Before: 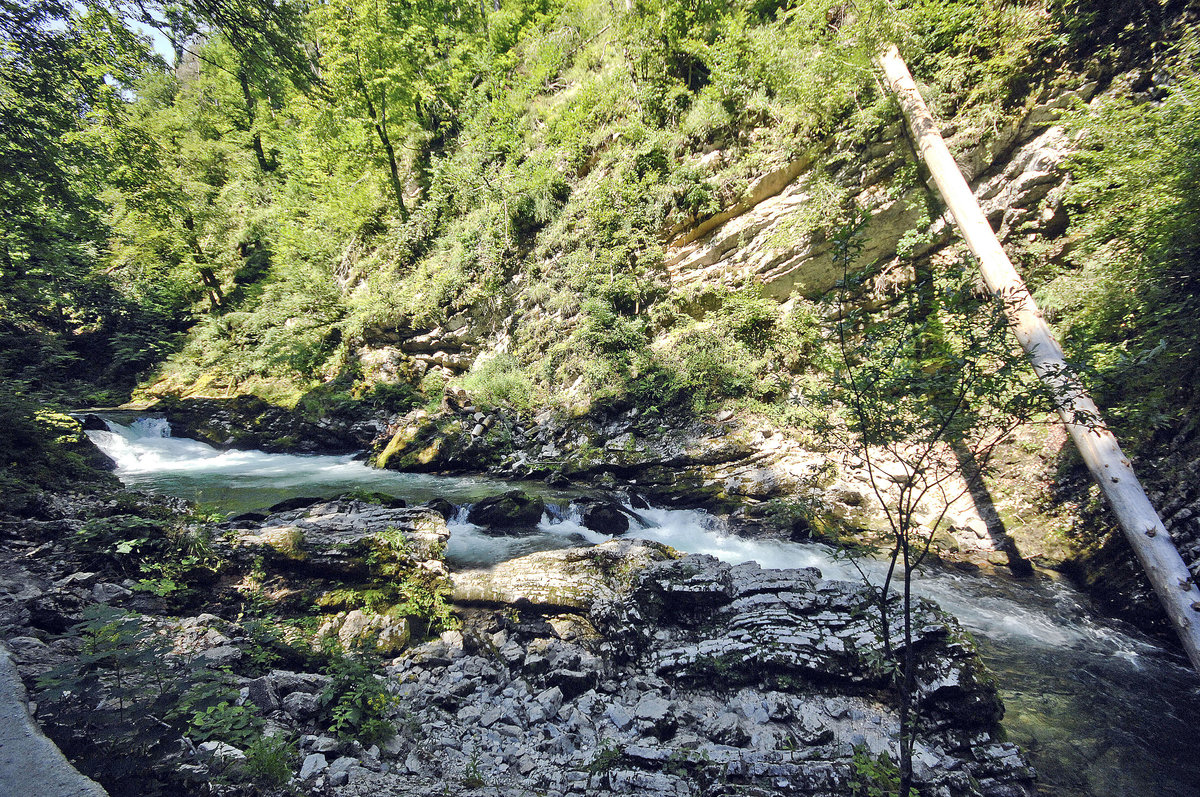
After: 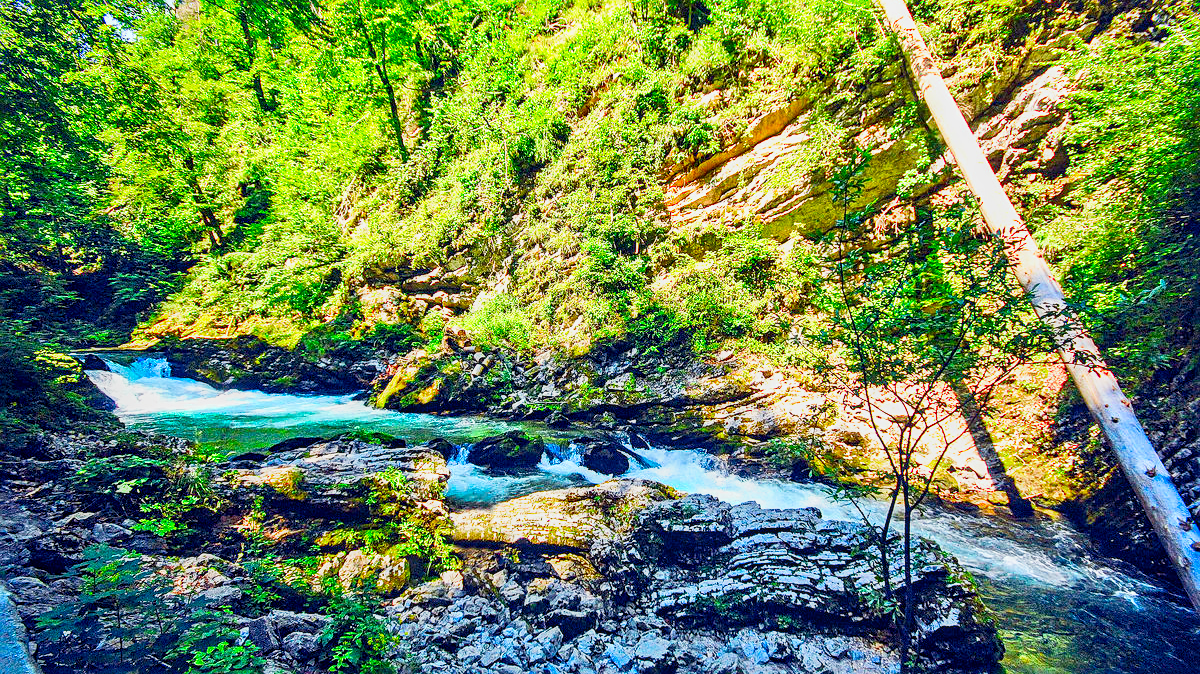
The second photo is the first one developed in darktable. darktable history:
local contrast: on, module defaults
exposure: exposure -0.071 EV, compensate exposure bias true, compensate highlight preservation false
sharpen: radius 2.158, amount 0.381, threshold 0.051
crop: top 7.58%, bottom 7.819%
contrast brightness saturation: contrast 0.075, saturation 0.198
color zones: curves: ch0 [(0.25, 0.5) (0.463, 0.627) (0.484, 0.637) (0.75, 0.5)]
color correction: highlights b* -0.005, saturation 2.12
base curve: curves: ch0 [(0, 0) (0.088, 0.125) (0.176, 0.251) (0.354, 0.501) (0.613, 0.749) (1, 0.877)], preserve colors none
